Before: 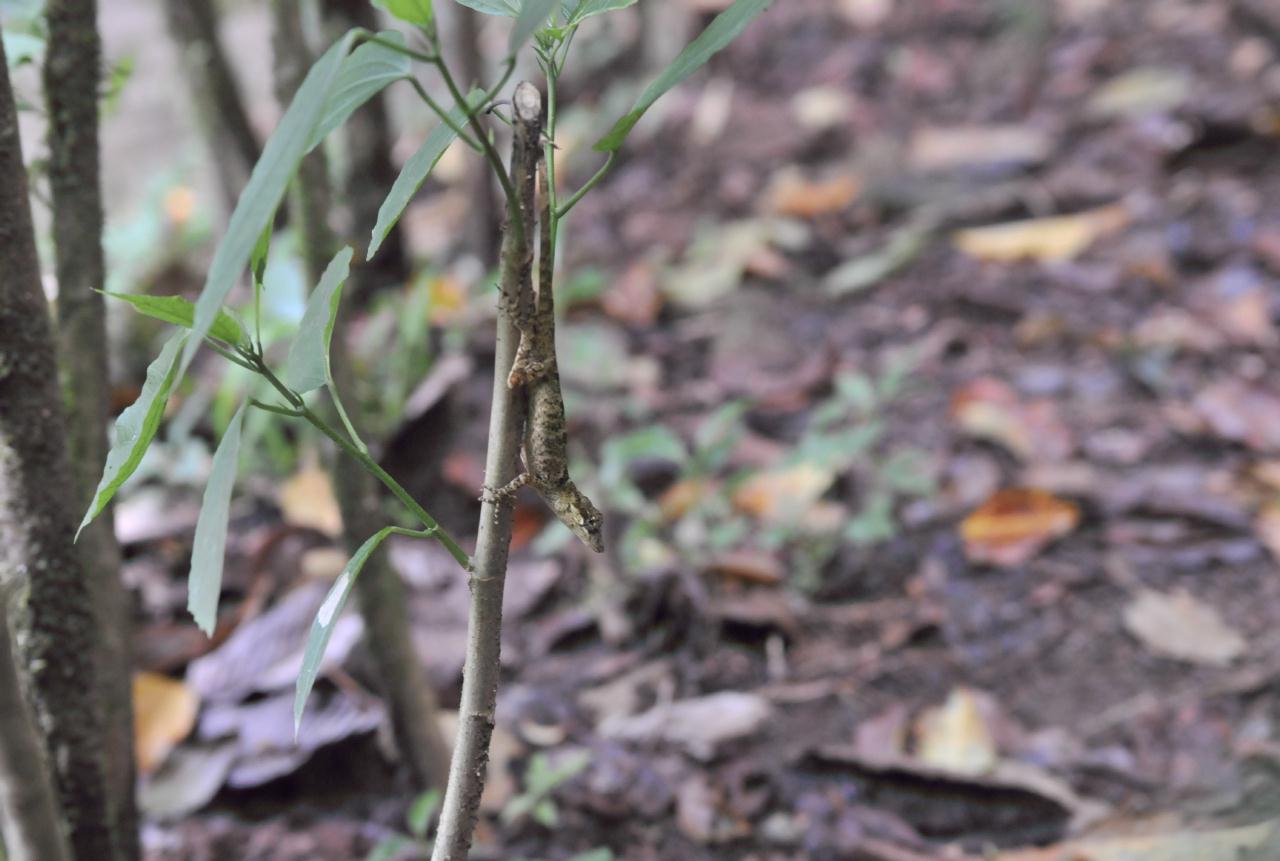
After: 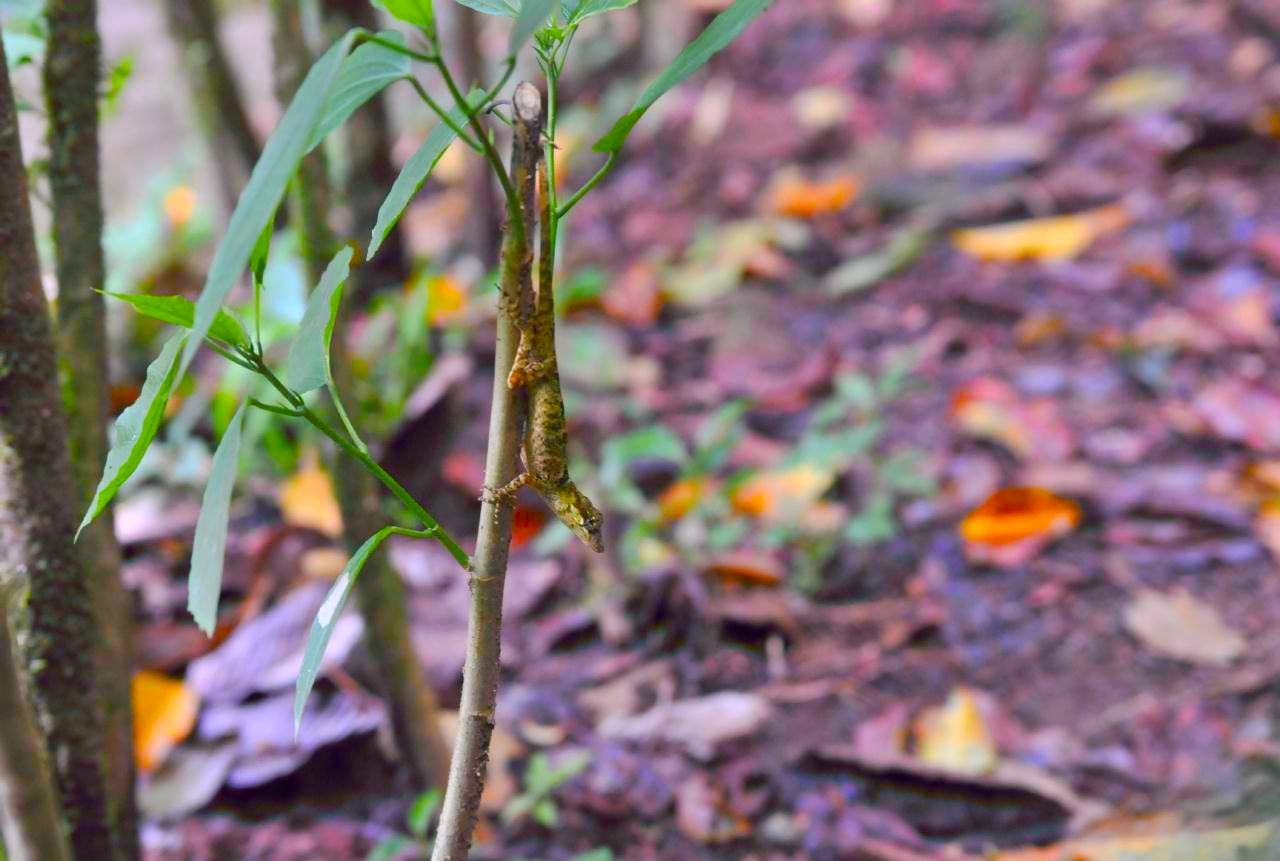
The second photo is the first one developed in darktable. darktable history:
color balance rgb: shadows lift › chroma 1.037%, shadows lift › hue 241.82°, highlights gain › luminance 1.04%, highlights gain › chroma 0.397%, highlights gain › hue 42.43°, linear chroma grading › global chroma 8.017%, perceptual saturation grading › global saturation 28.032%, perceptual saturation grading › highlights -25.421%, perceptual saturation grading › mid-tones 24.761%, perceptual saturation grading › shadows 50.163%, global vibrance 59.993%
color zones: curves: ch0 [(0.224, 0.526) (0.75, 0.5)]; ch1 [(0.055, 0.526) (0.224, 0.761) (0.377, 0.526) (0.75, 0.5)]
